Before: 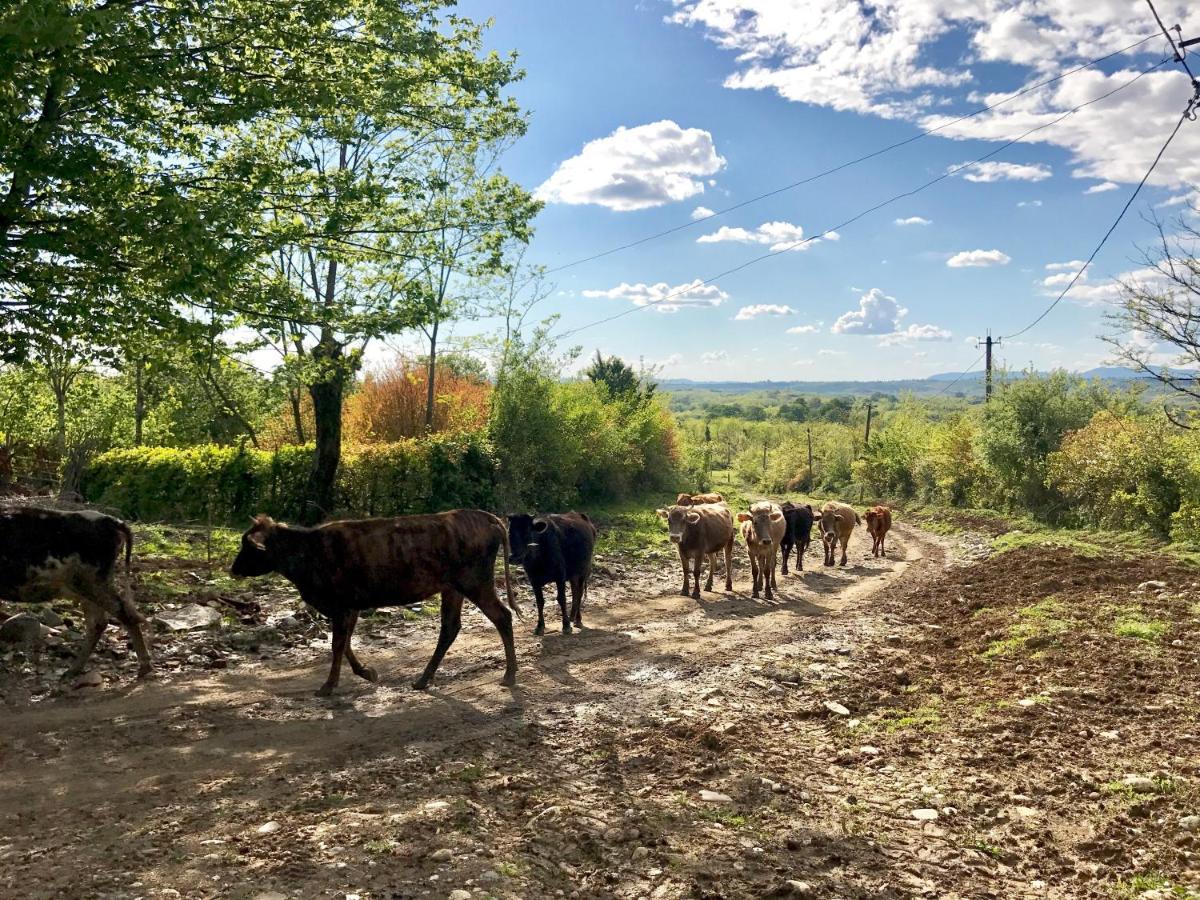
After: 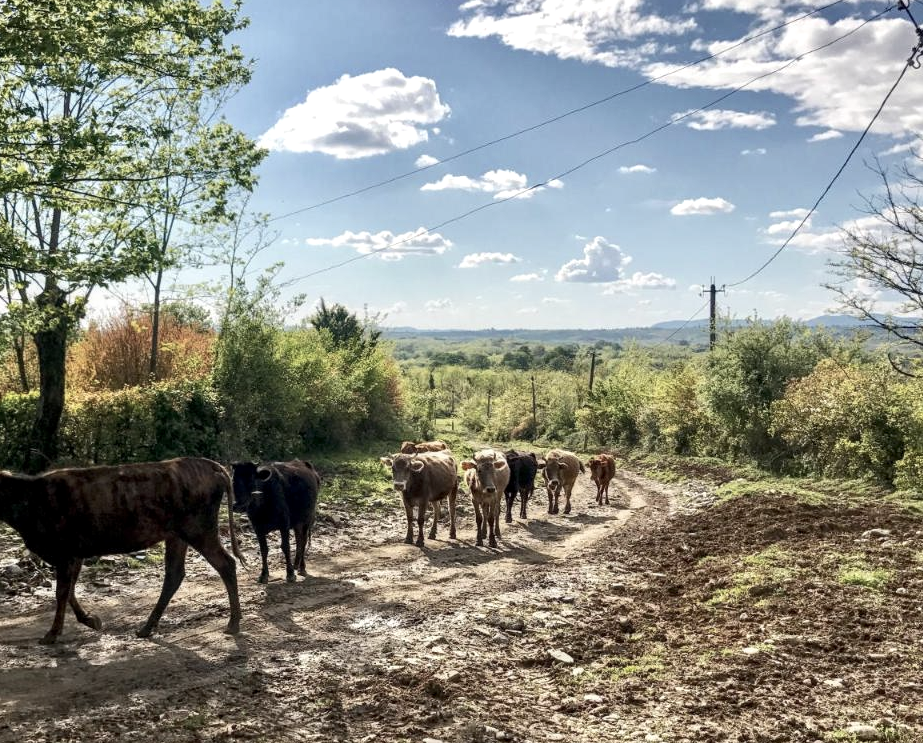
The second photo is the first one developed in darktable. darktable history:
crop: left 23.006%, top 5.88%, bottom 11.526%
contrast brightness saturation: contrast 0.101, saturation -0.284
local contrast: on, module defaults
